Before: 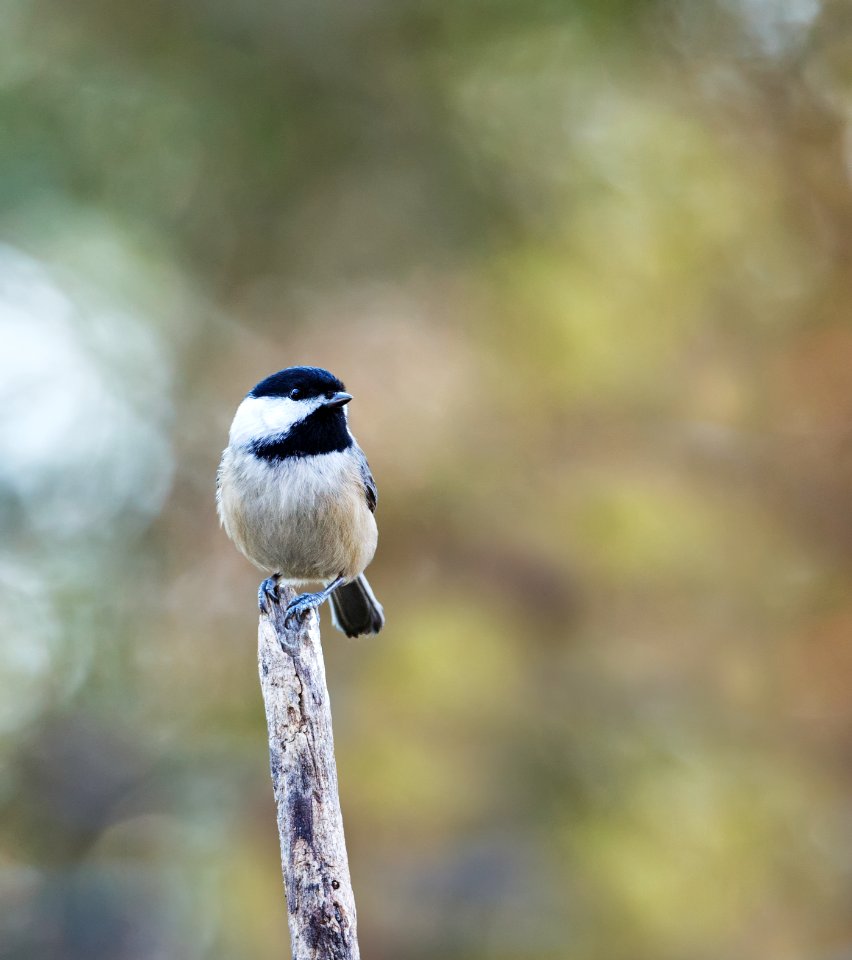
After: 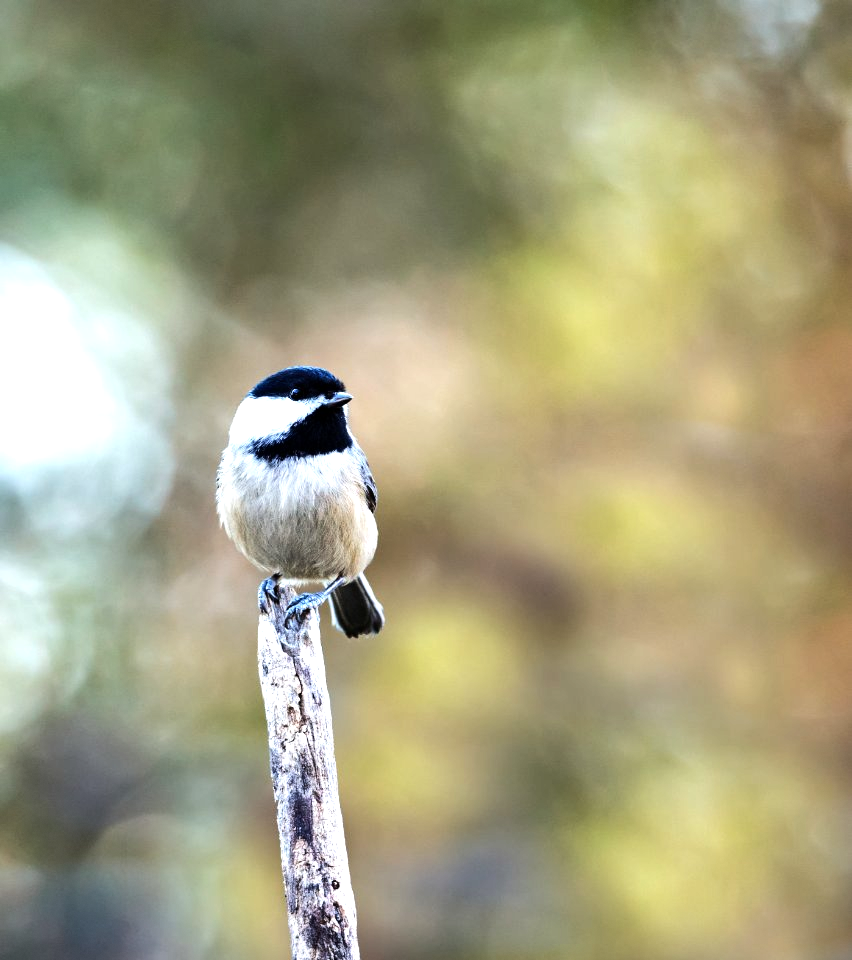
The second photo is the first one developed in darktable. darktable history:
vignetting: fall-off start 99.31%, brightness -0.312, saturation -0.064, dithering 8-bit output
tone equalizer: -8 EV -0.742 EV, -7 EV -0.673 EV, -6 EV -0.568 EV, -5 EV -0.388 EV, -3 EV 0.381 EV, -2 EV 0.6 EV, -1 EV 0.69 EV, +0 EV 0.727 EV, edges refinement/feathering 500, mask exposure compensation -1.57 EV, preserve details no
